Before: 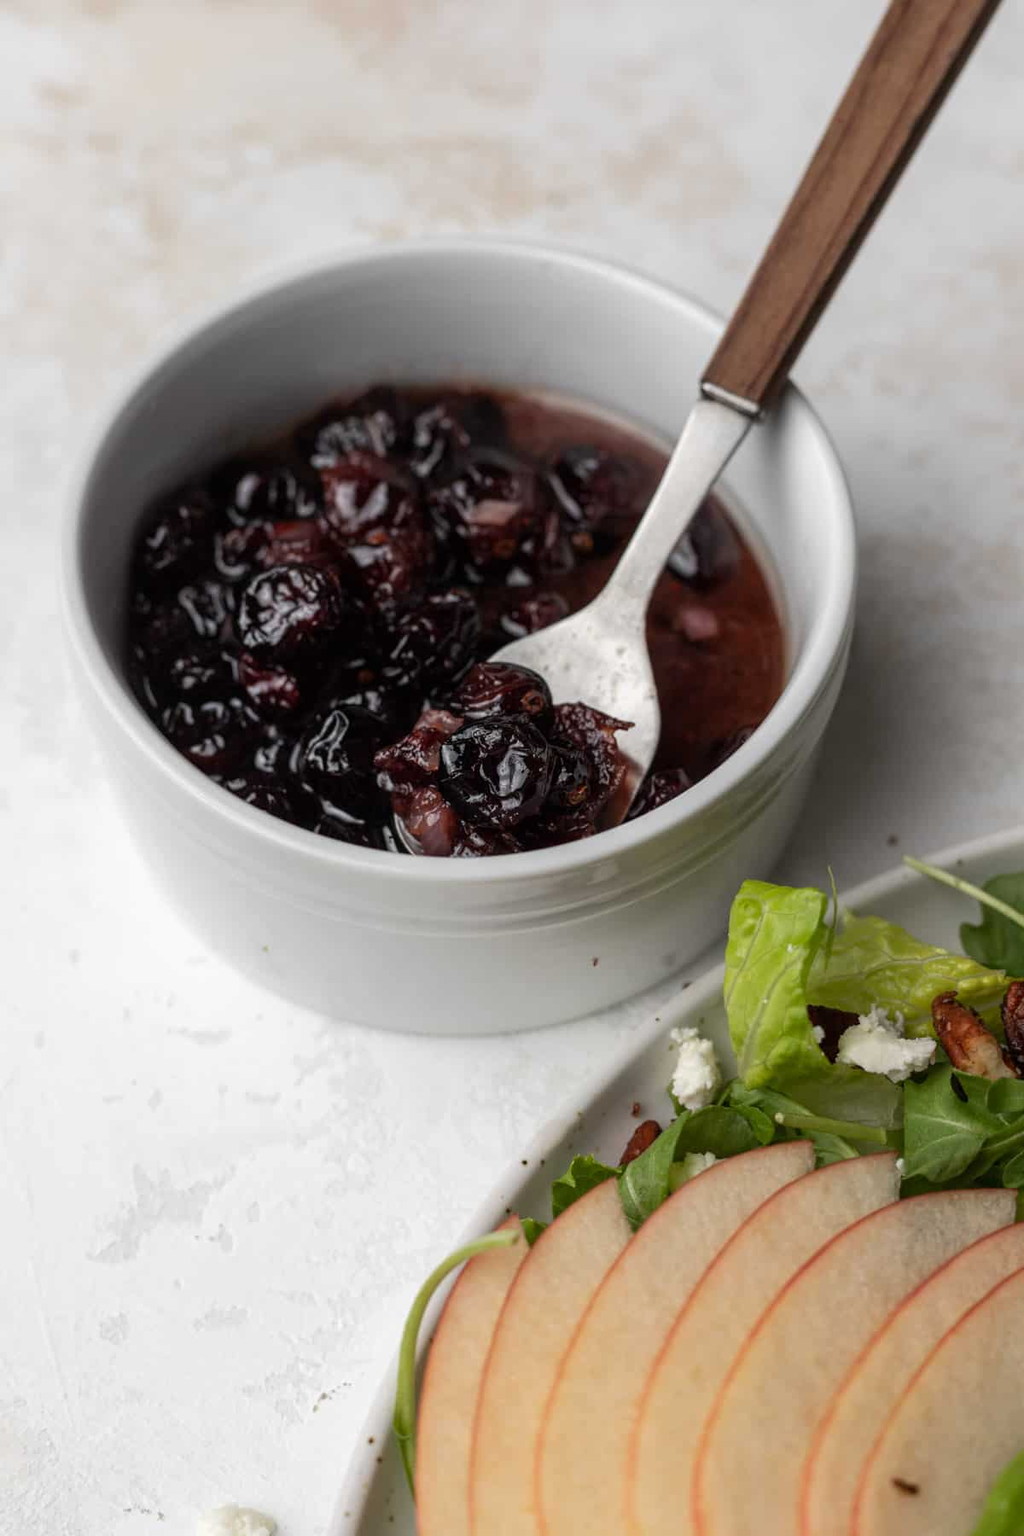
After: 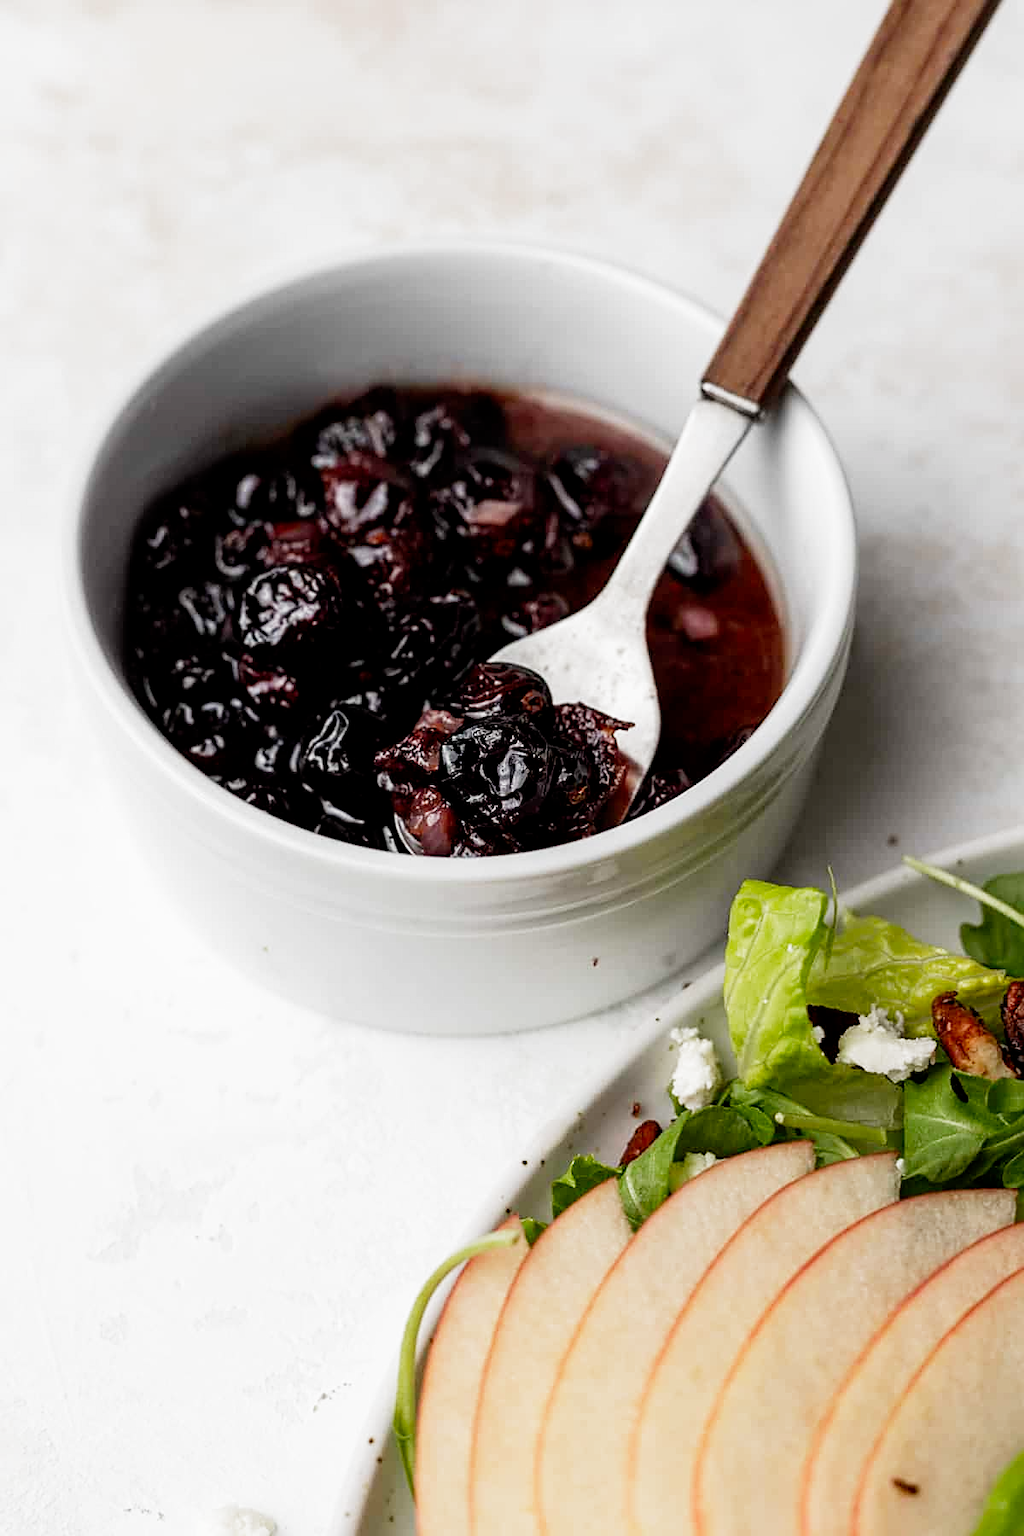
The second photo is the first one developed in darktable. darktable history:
sharpen: on, module defaults
filmic rgb: middle gray luminance 12.74%, black relative exposure -10.13 EV, white relative exposure 3.47 EV, threshold 6 EV, target black luminance 0%, hardness 5.74, latitude 44.69%, contrast 1.221, highlights saturation mix 5%, shadows ↔ highlights balance 26.78%, add noise in highlights 0, preserve chrominance no, color science v3 (2019), use custom middle-gray values true, iterations of high-quality reconstruction 0, contrast in highlights soft, enable highlight reconstruction true
